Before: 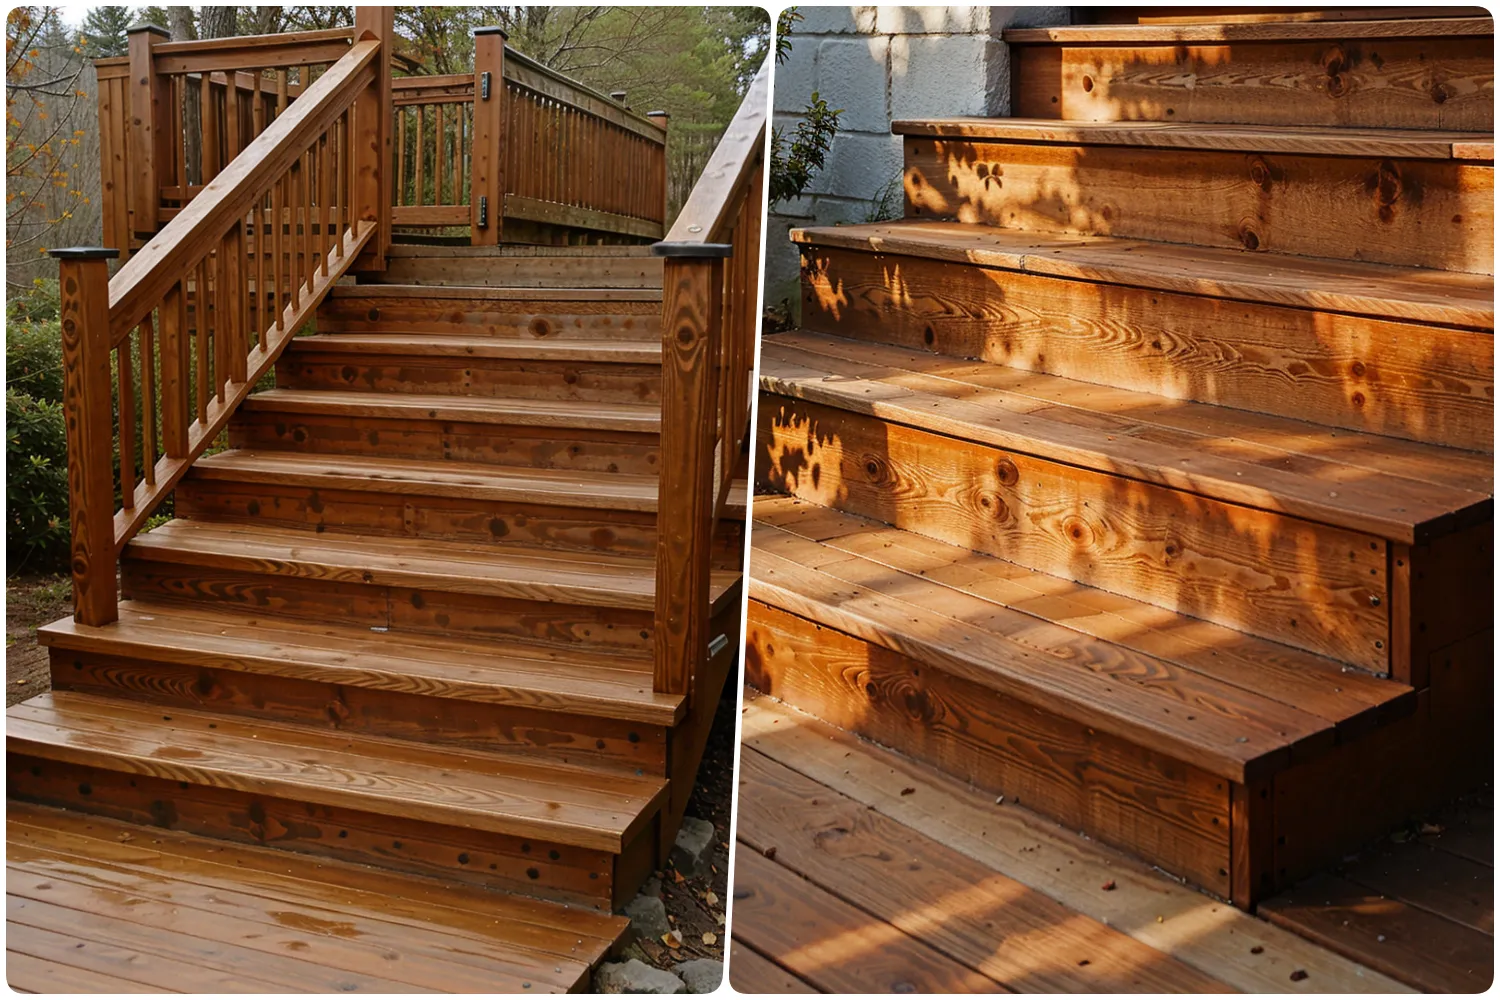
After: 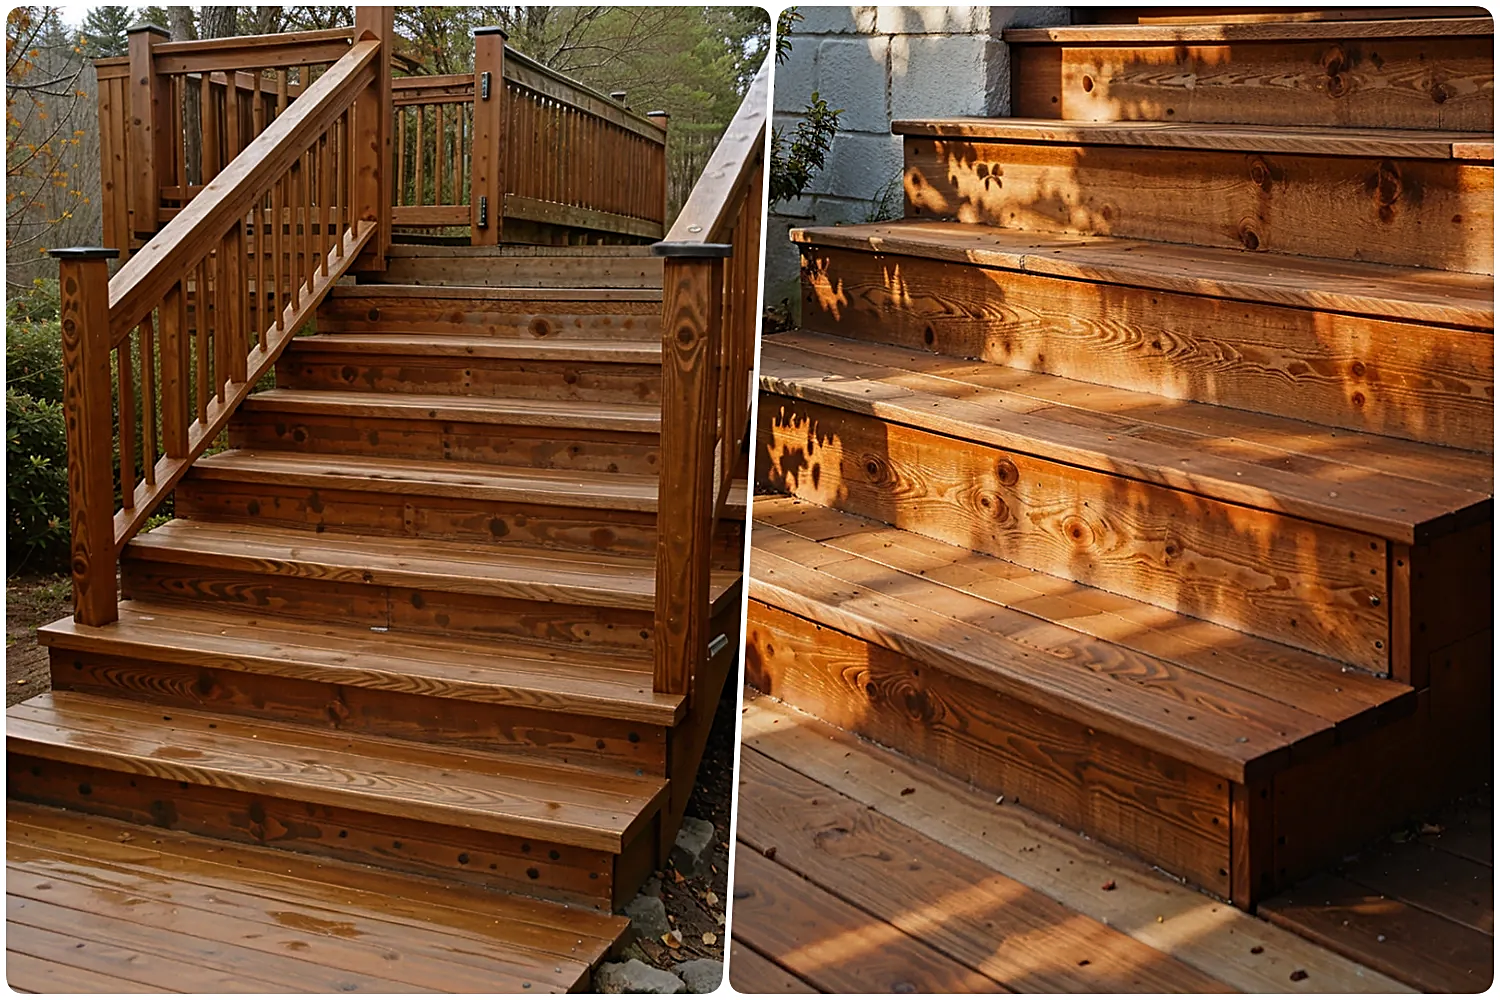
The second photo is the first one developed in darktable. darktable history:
base curve: curves: ch0 [(0, 0) (0.303, 0.277) (1, 1)], preserve colors none
sharpen: on, module defaults
